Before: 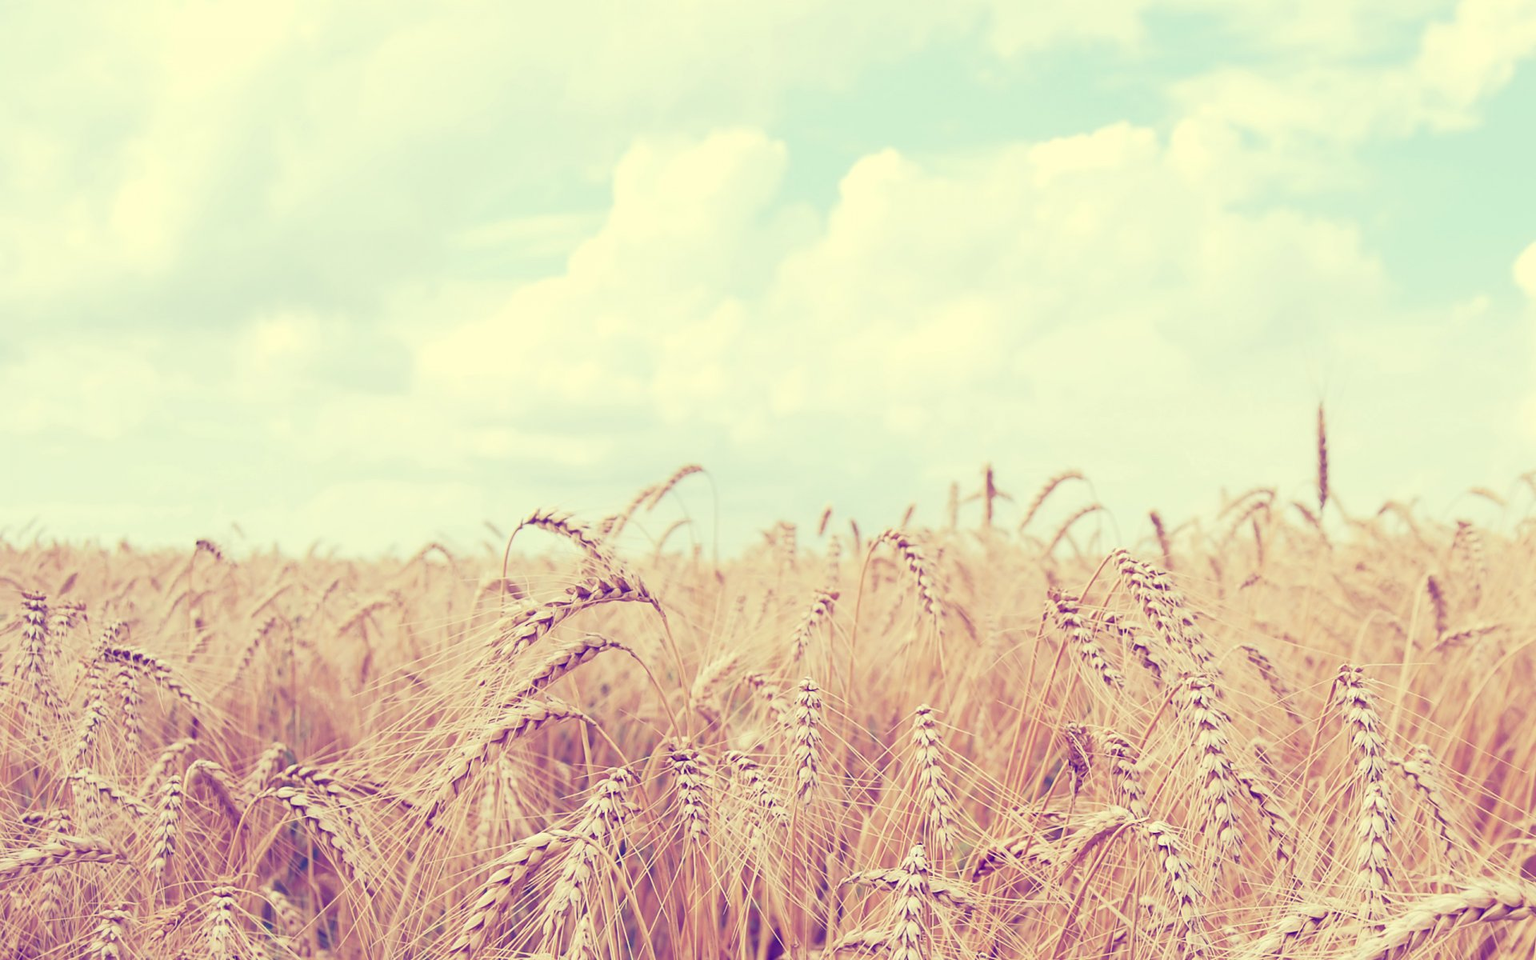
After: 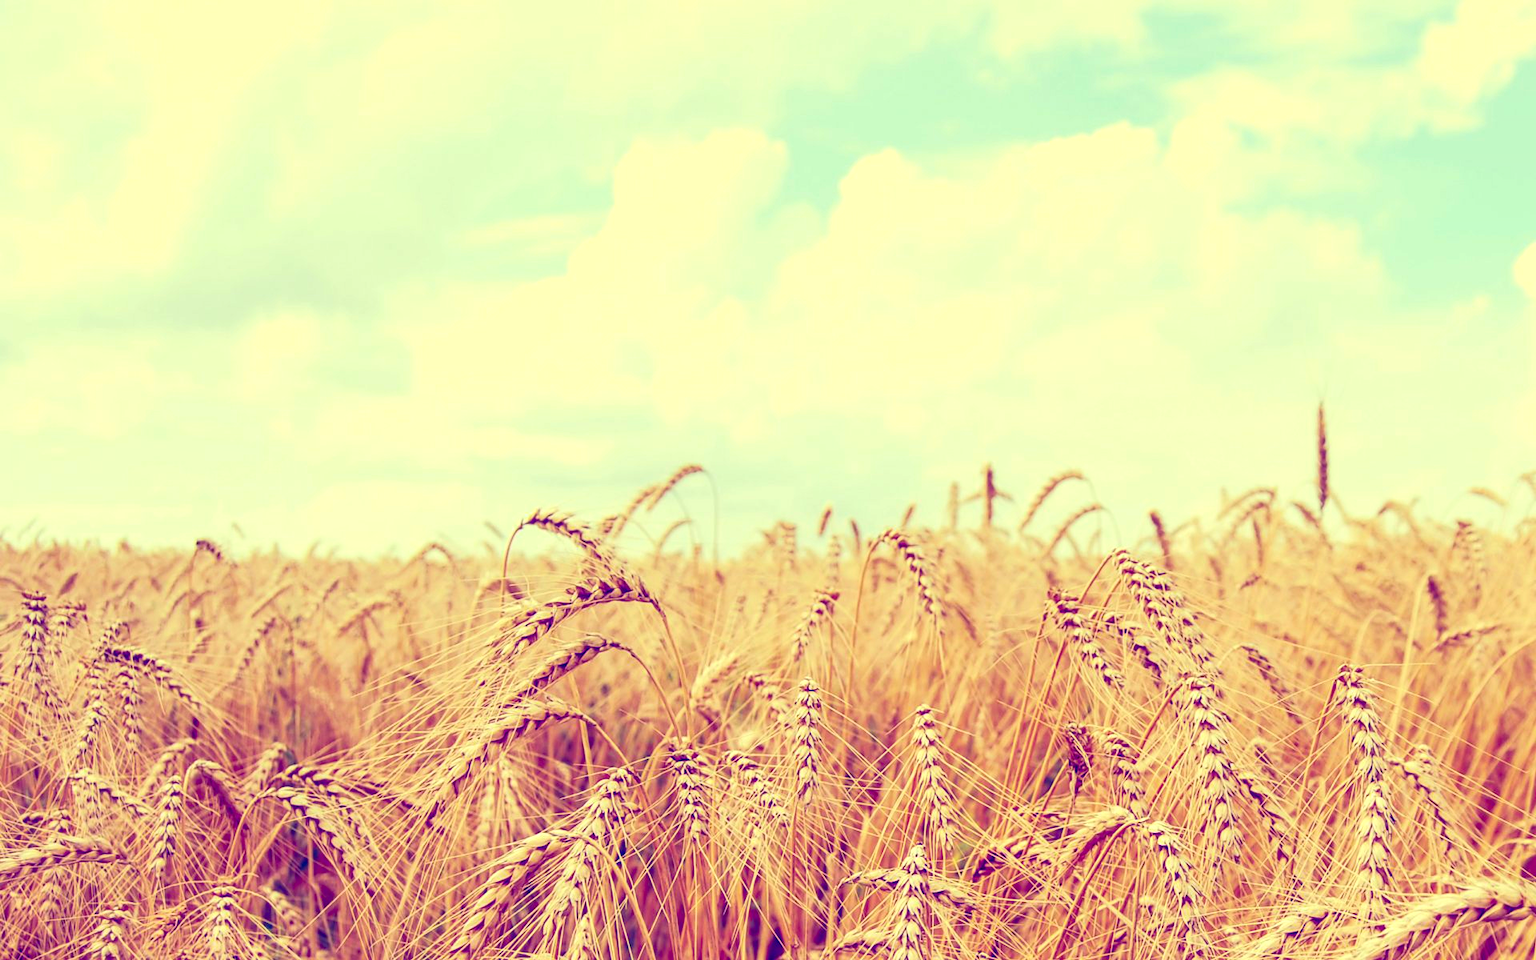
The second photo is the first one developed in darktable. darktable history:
contrast brightness saturation: contrast 0.123, brightness -0.125, saturation 0.204
local contrast: on, module defaults
color balance rgb: perceptual saturation grading › global saturation 24.948%, perceptual brilliance grading › global brilliance 3.163%, global vibrance 20%
